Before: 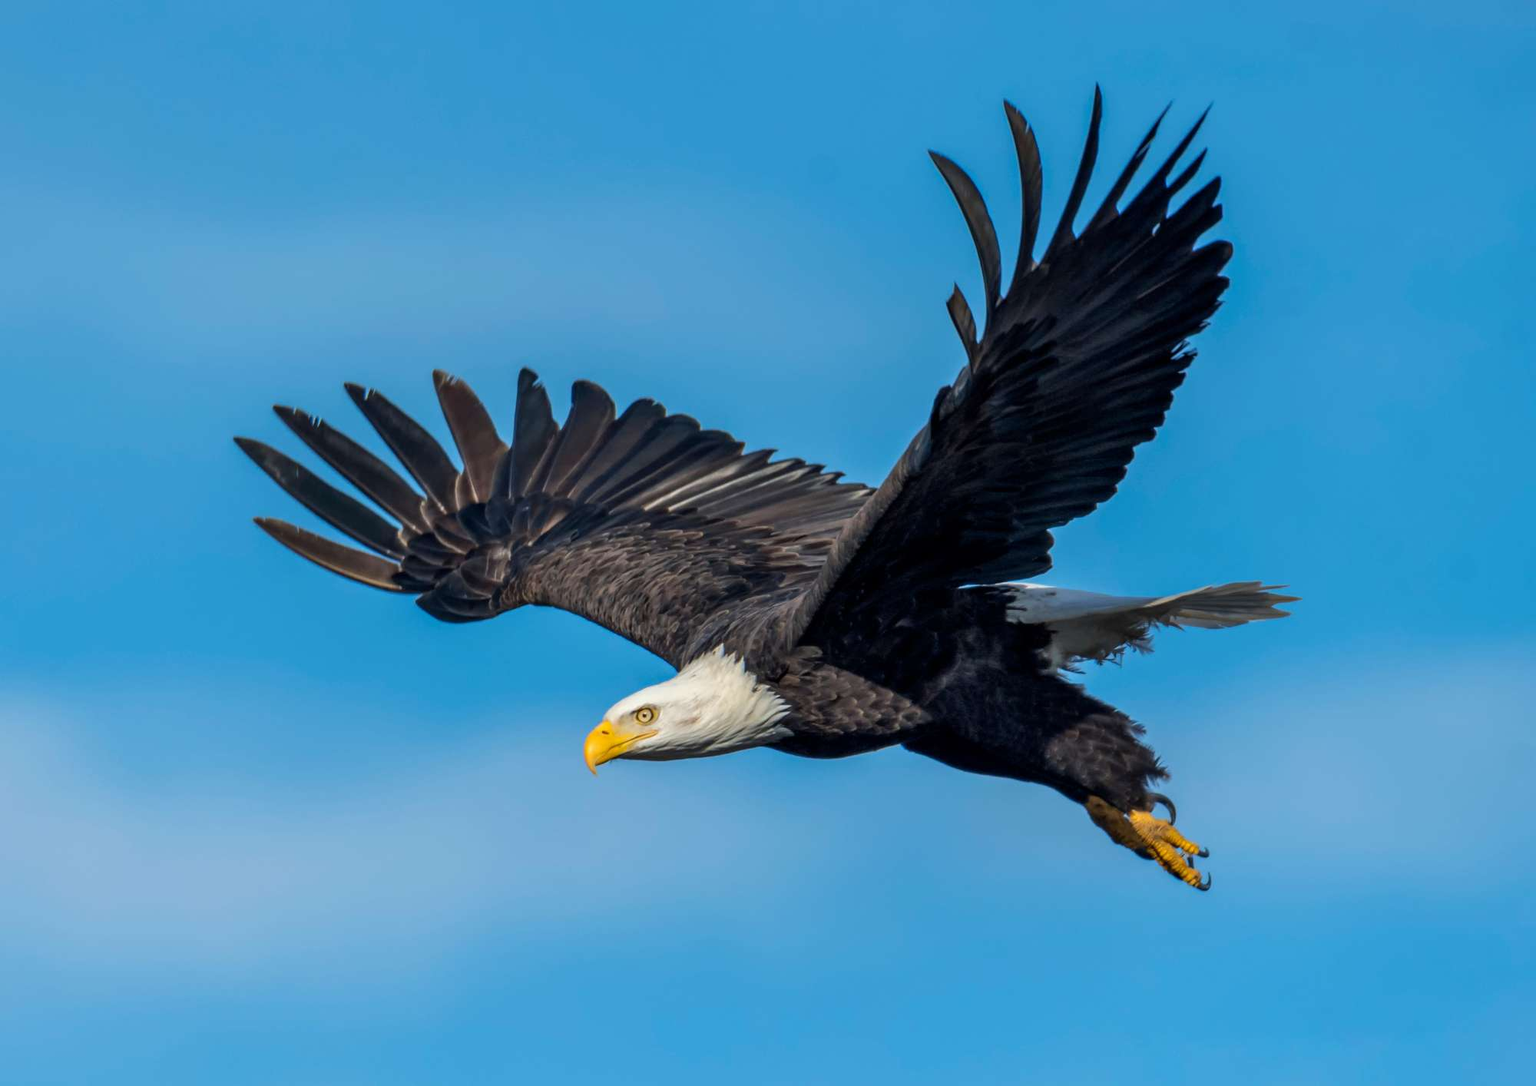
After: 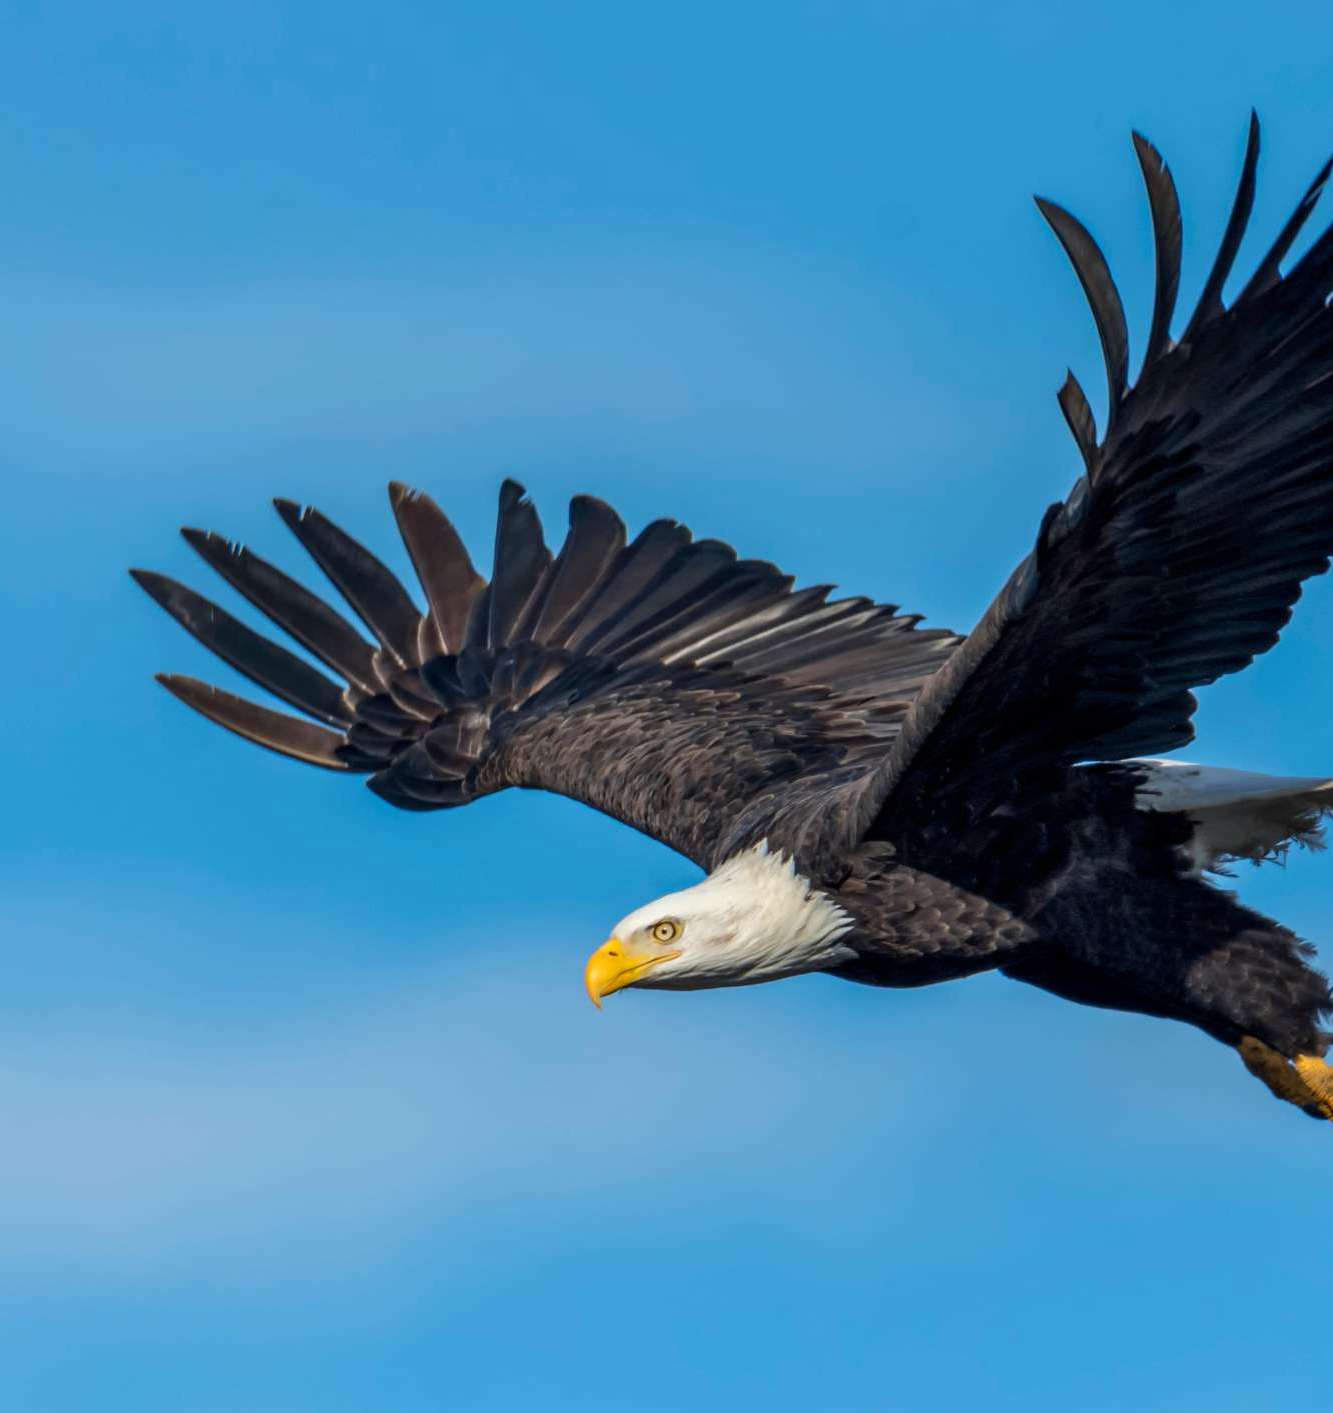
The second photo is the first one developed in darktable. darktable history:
crop and rotate: left 8.786%, right 24.548%
tone equalizer: on, module defaults
